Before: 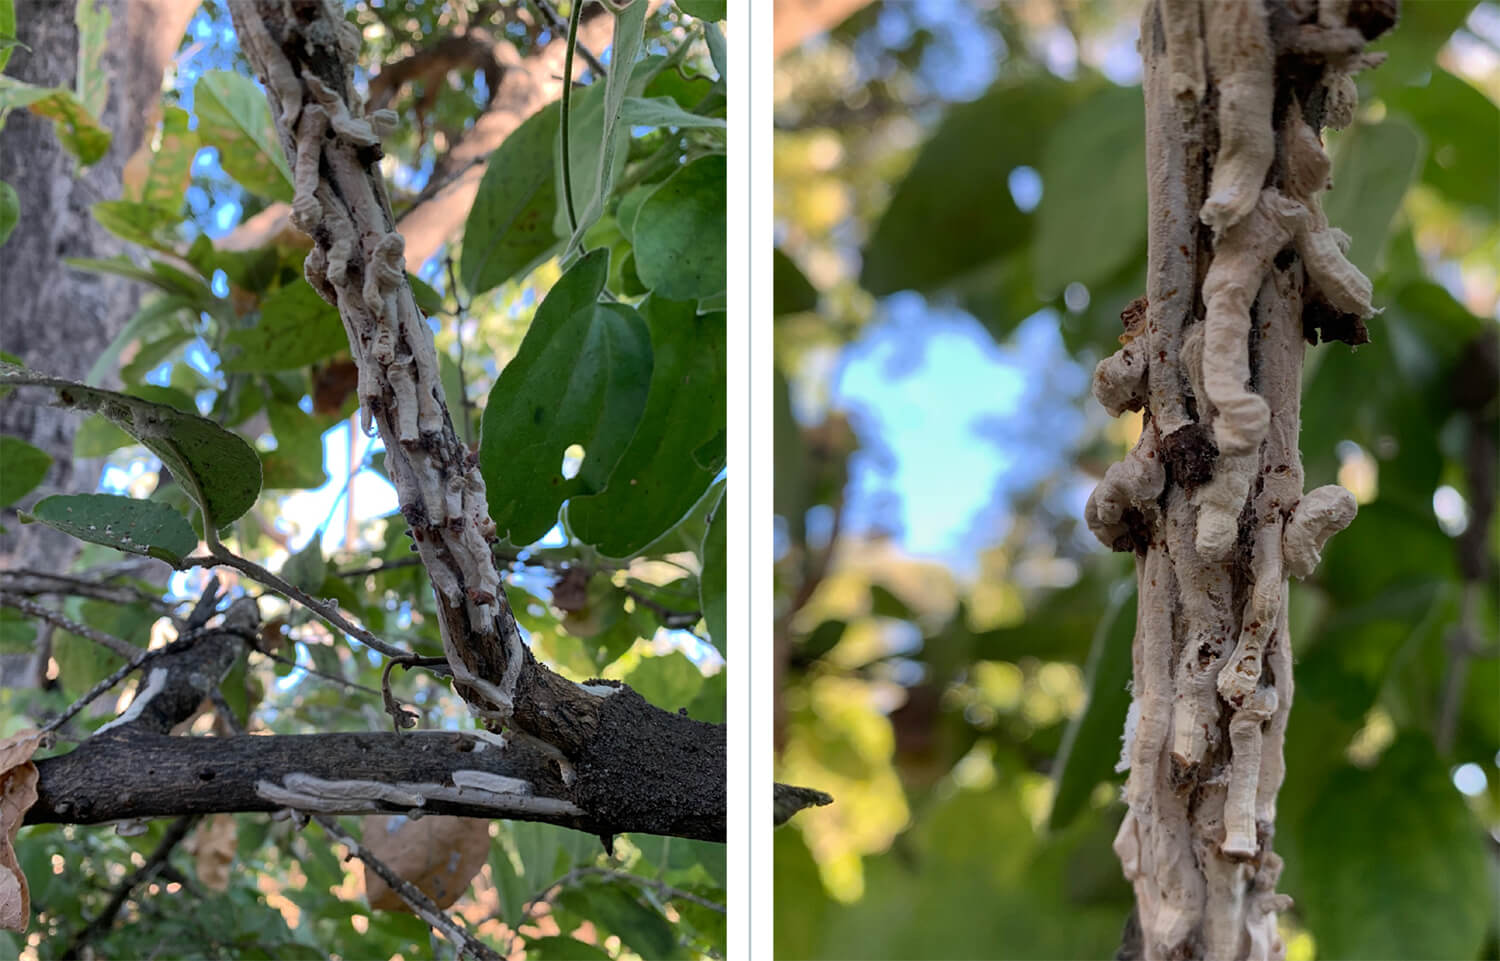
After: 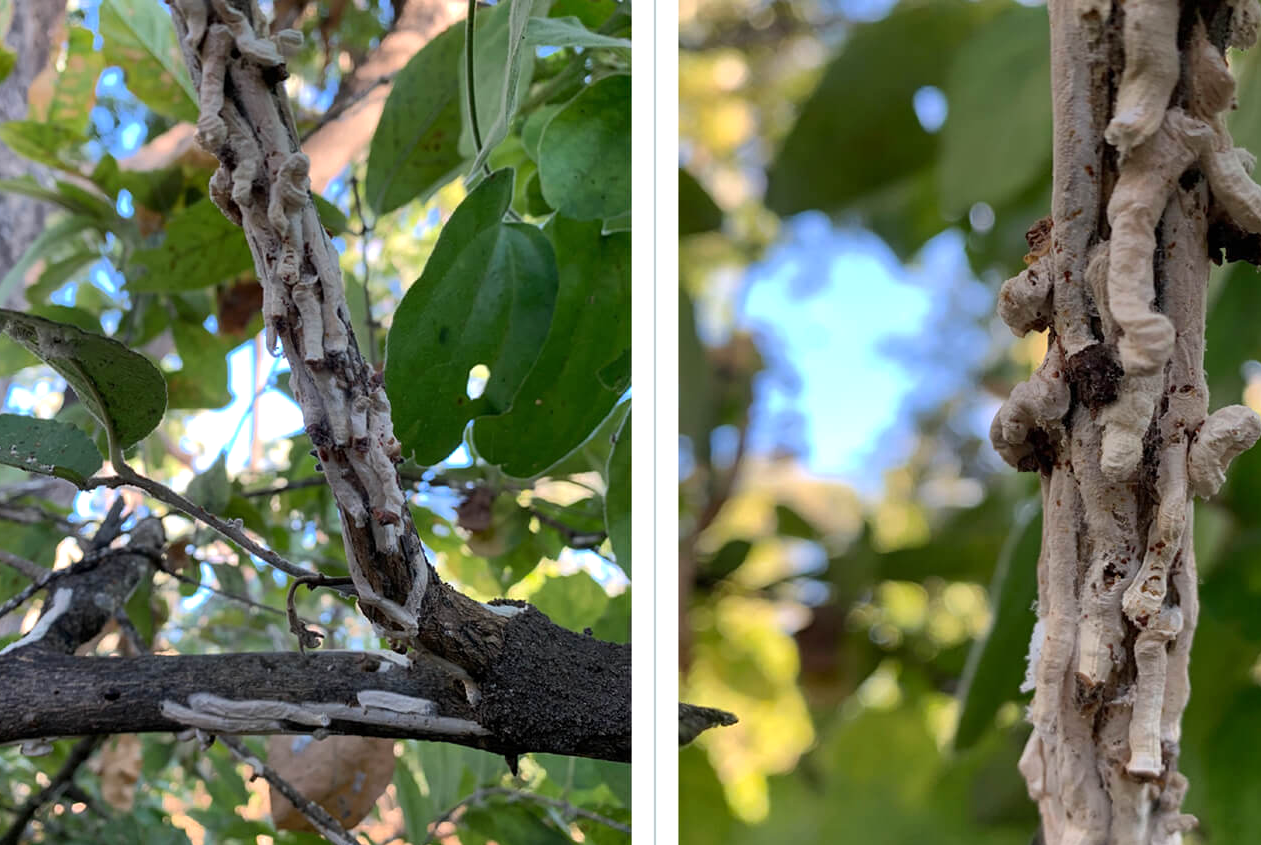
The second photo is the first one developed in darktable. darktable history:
crop: left 6.352%, top 8.39%, right 9.538%, bottom 3.593%
exposure: exposure 0.194 EV, compensate exposure bias true, compensate highlight preservation false
